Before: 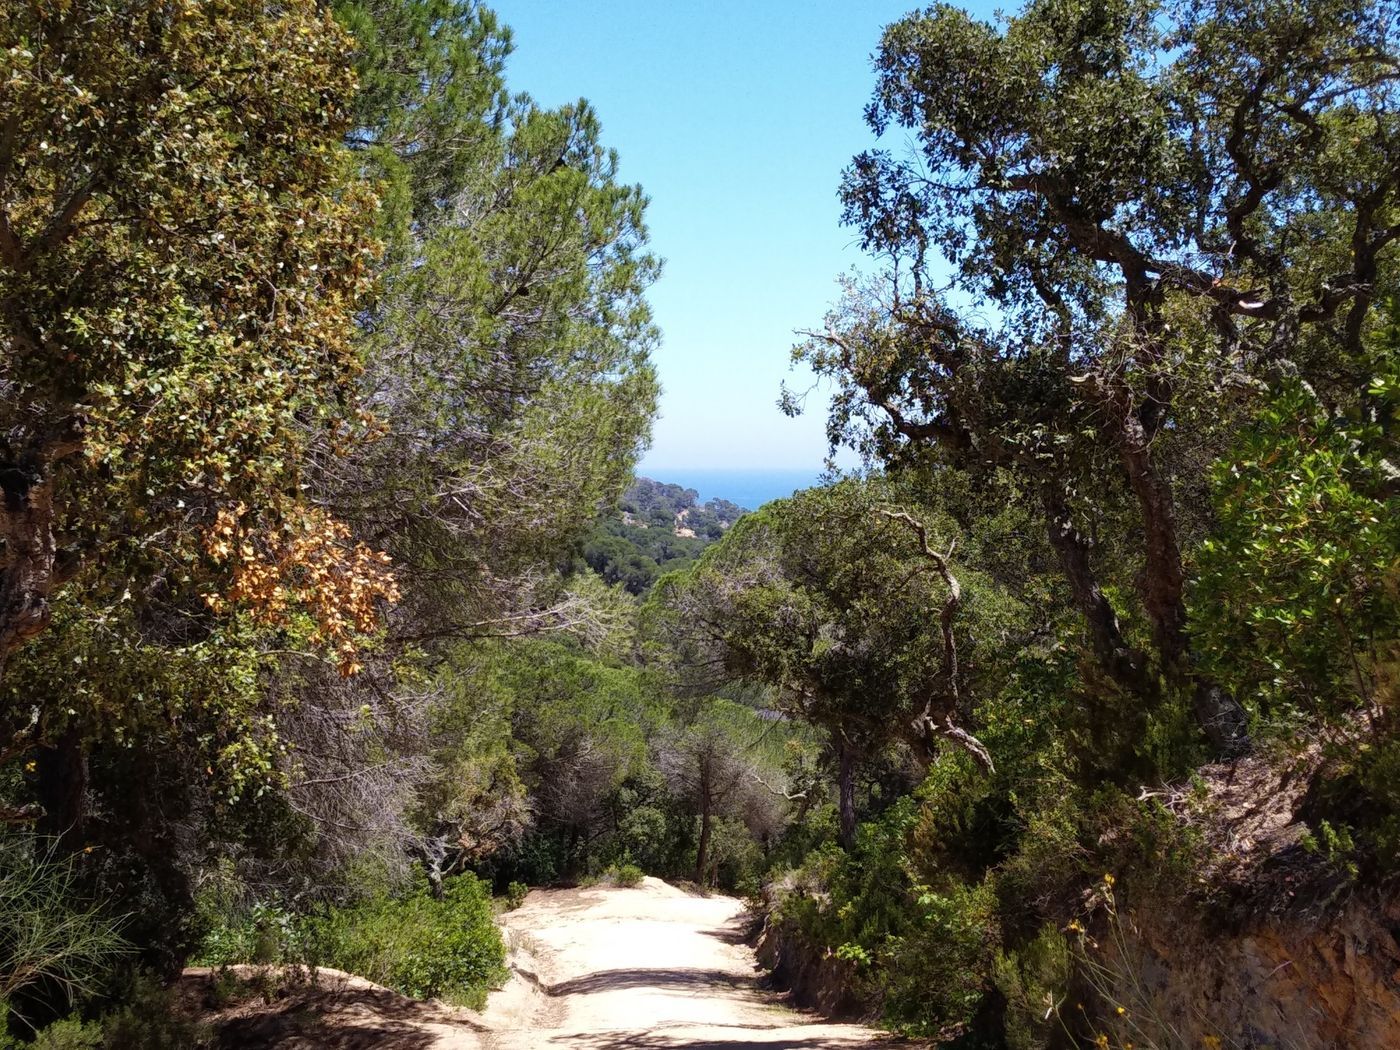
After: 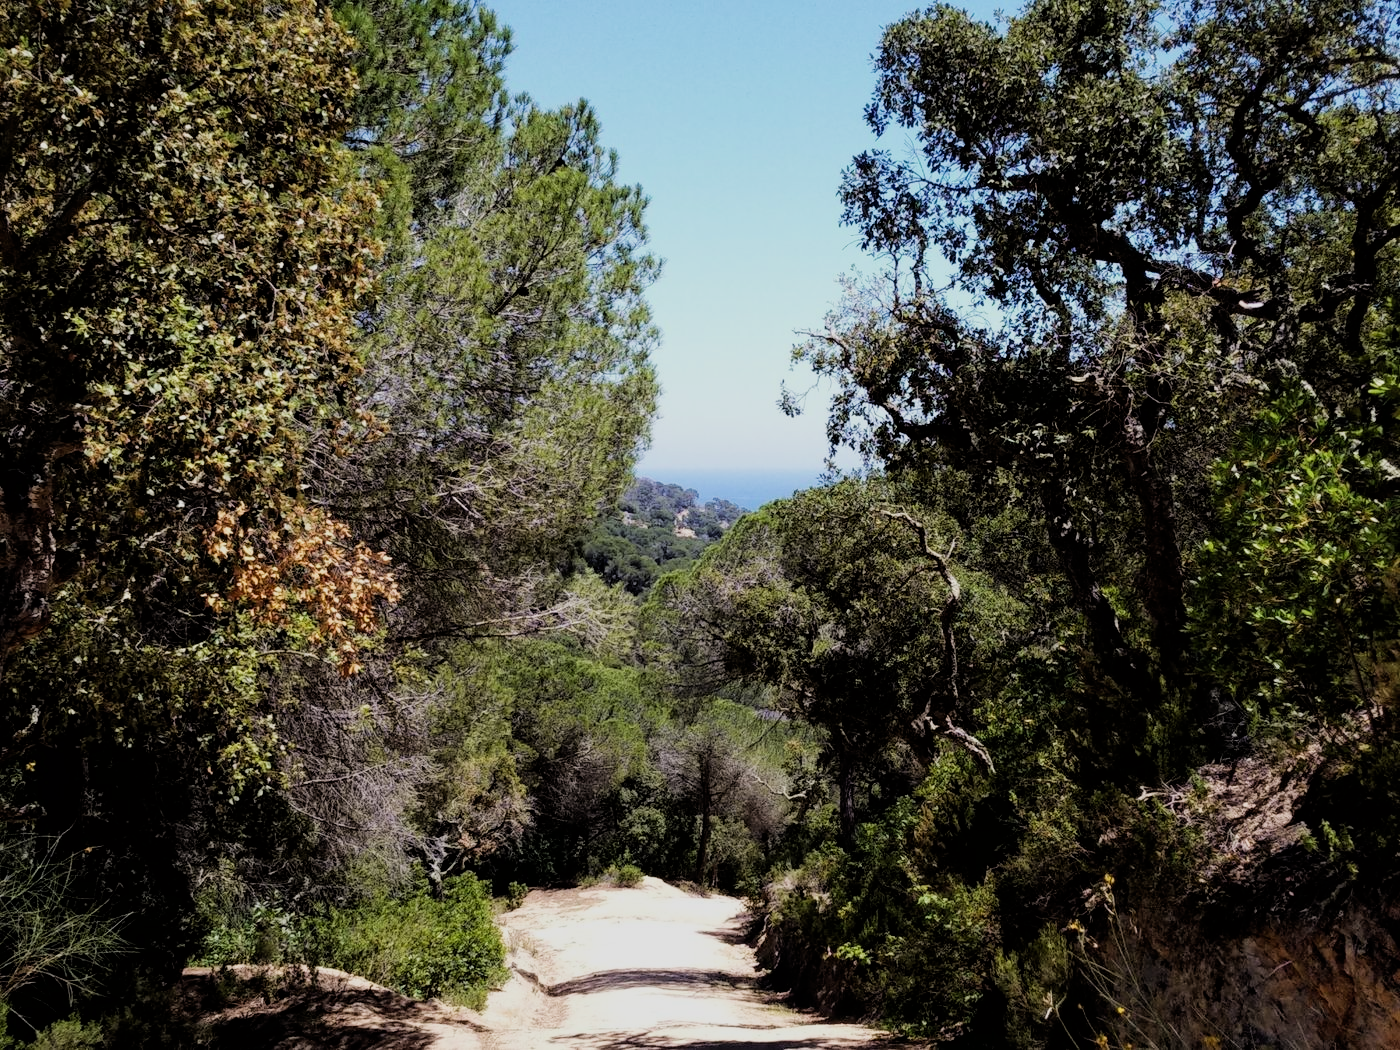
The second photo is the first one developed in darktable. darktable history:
filmic rgb: black relative exposure -5 EV, hardness 2.88, contrast 1.2, highlights saturation mix -30%
white balance: red 1, blue 1
